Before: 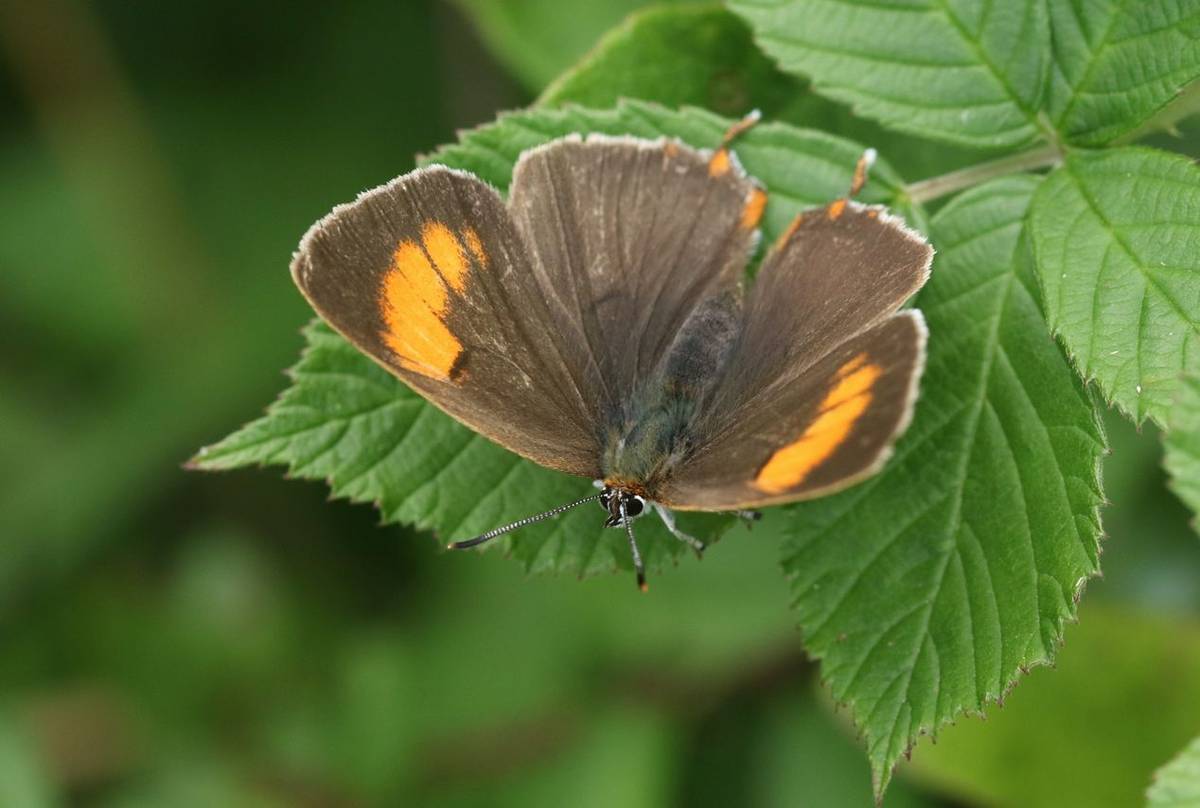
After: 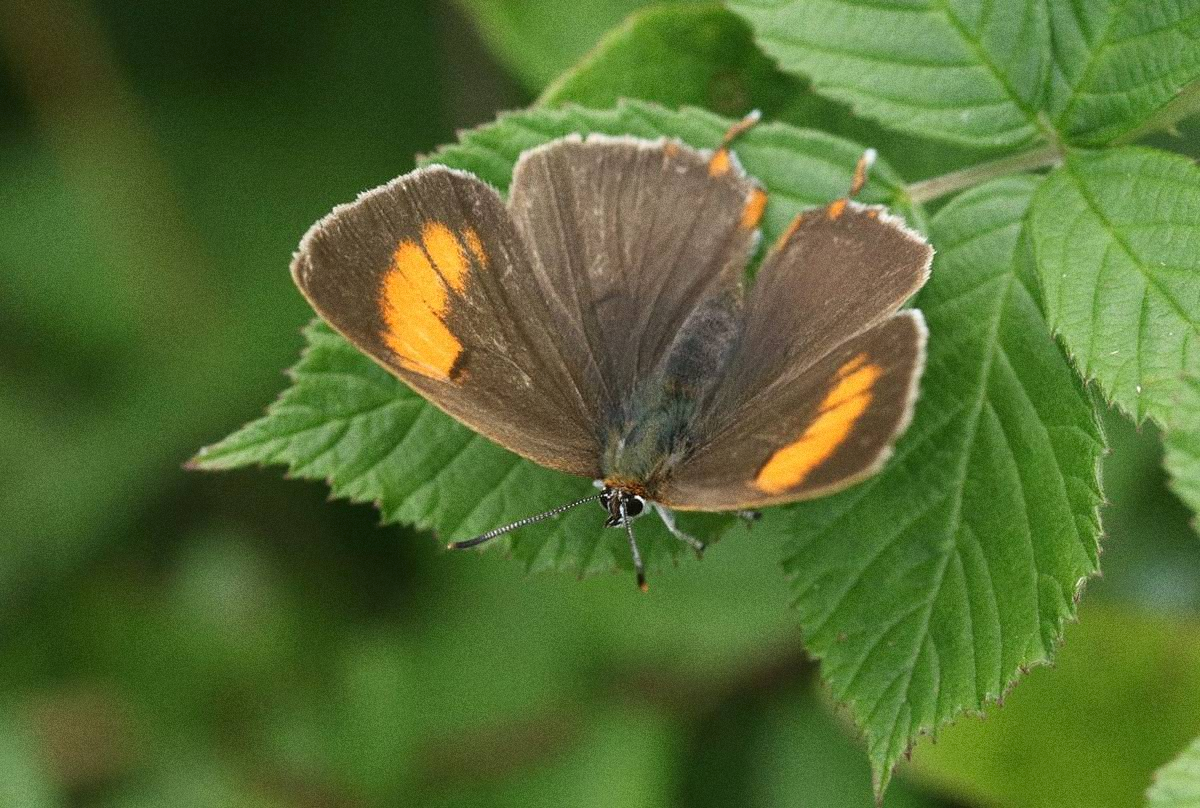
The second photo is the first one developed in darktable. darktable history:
rotate and perspective: automatic cropping off
tone equalizer: on, module defaults
grain: coarseness 8.68 ISO, strength 31.94%
exposure: compensate highlight preservation false
